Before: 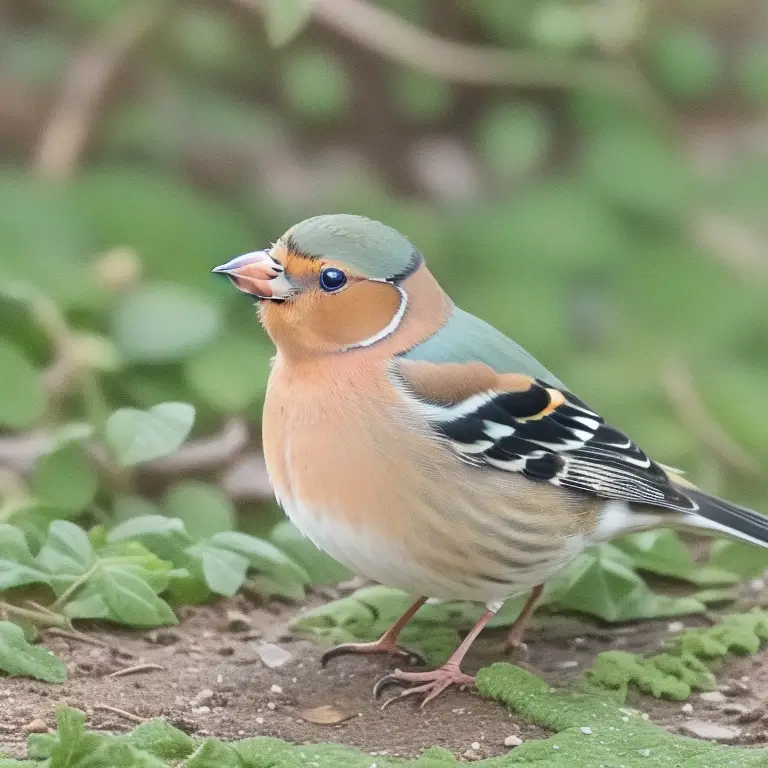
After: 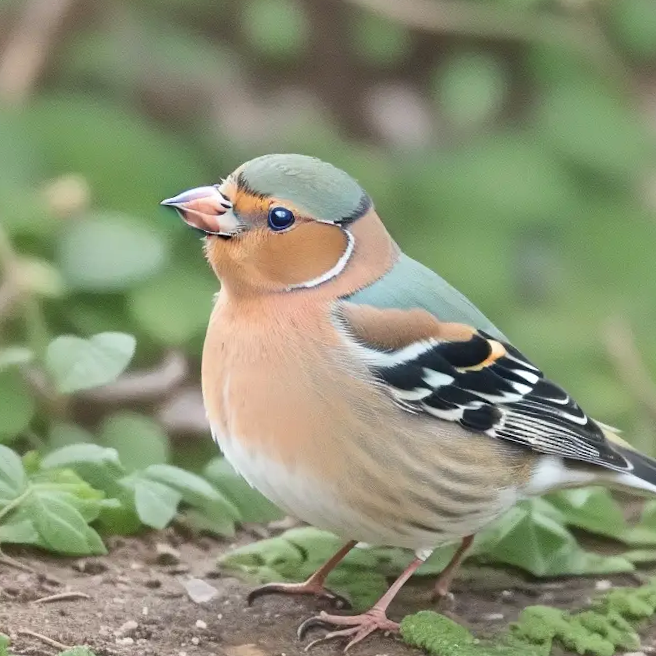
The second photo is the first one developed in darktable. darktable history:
crop and rotate: angle -3.27°, left 5.211%, top 5.211%, right 4.607%, bottom 4.607%
local contrast: mode bilateral grid, contrast 20, coarseness 50, detail 120%, midtone range 0.2
